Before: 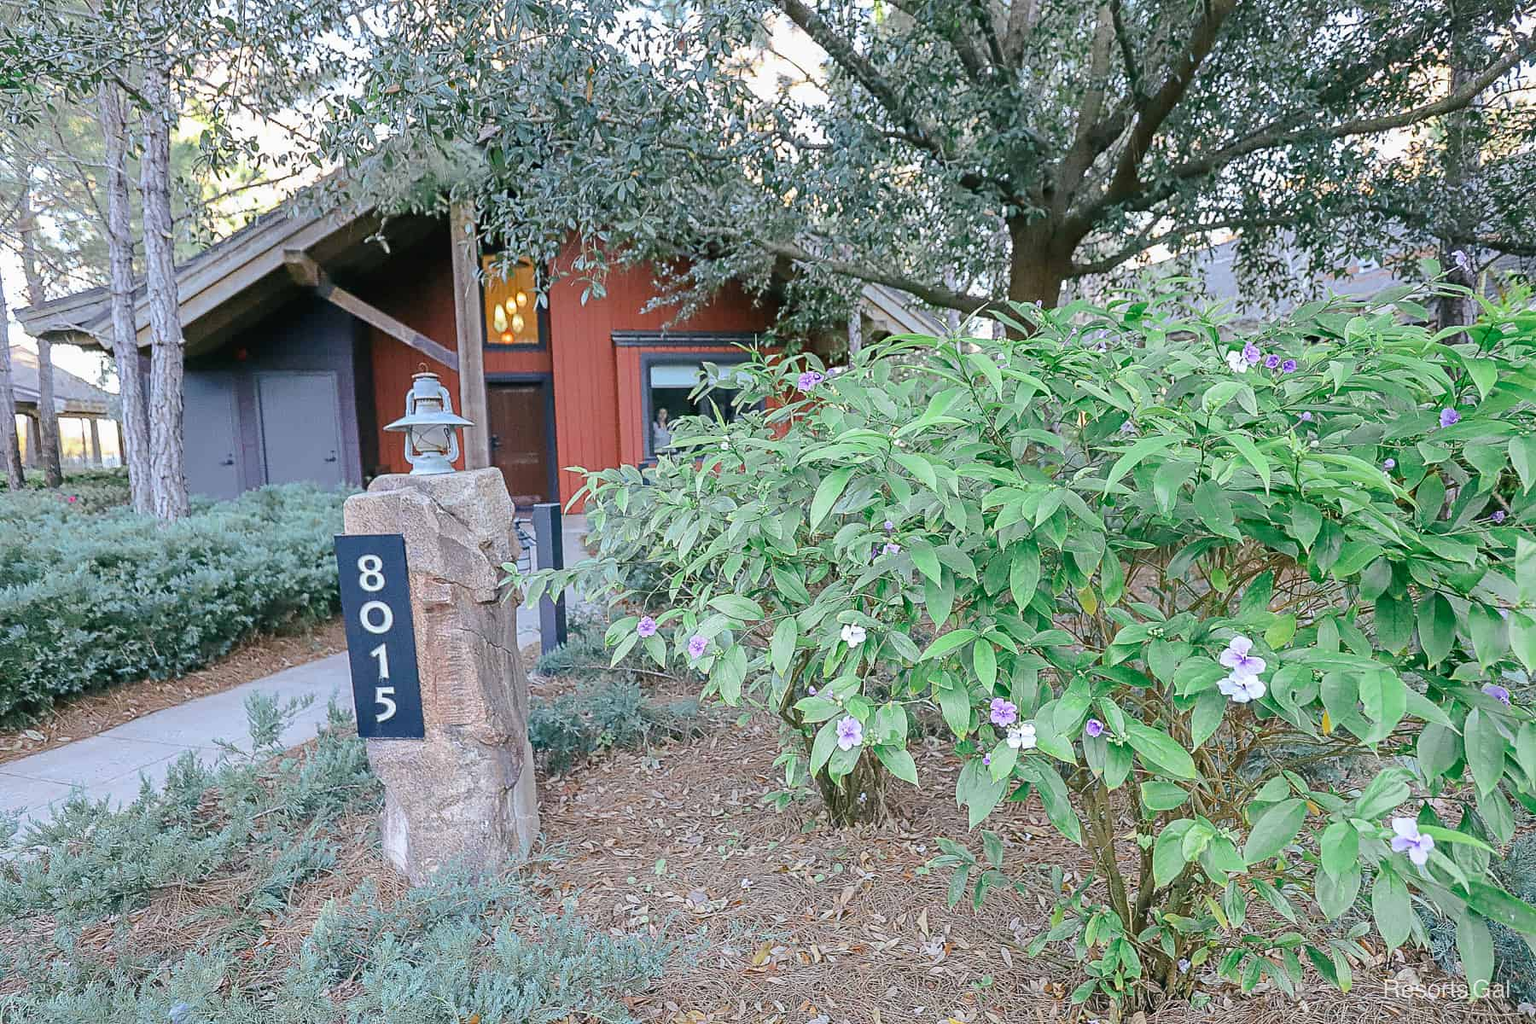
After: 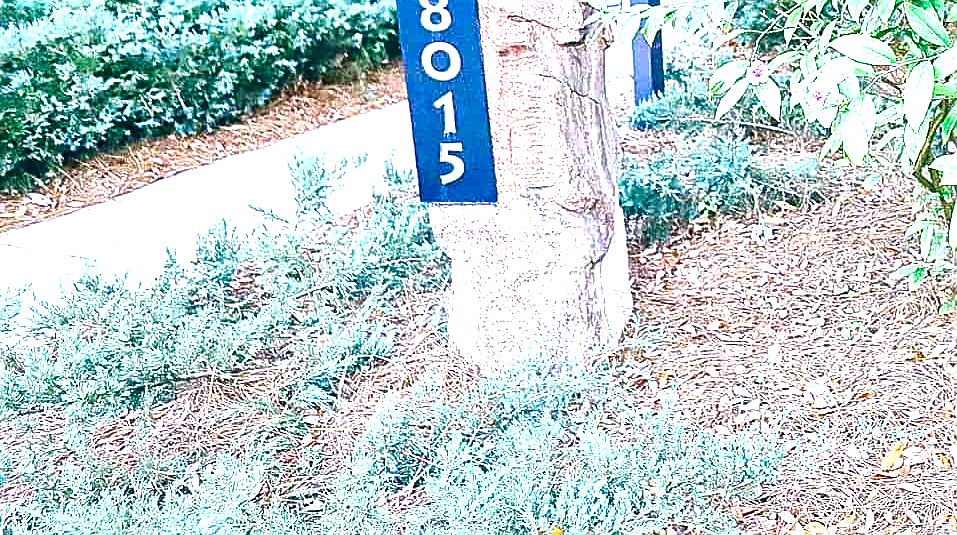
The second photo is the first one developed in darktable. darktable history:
crop and rotate: top 55.219%, right 46.807%, bottom 0.168%
exposure: black level correction 0, exposure 1.016 EV, compensate highlight preservation false
sharpen: on, module defaults
local contrast: mode bilateral grid, contrast 19, coarseness 49, detail 173%, midtone range 0.2
contrast brightness saturation: contrast 0.124, brightness -0.12, saturation 0.198
color balance rgb: global offset › chroma 0.136%, global offset › hue 253.85°, perceptual saturation grading › global saturation 40.887%, perceptual saturation grading › highlights -50.324%, perceptual saturation grading › shadows 30.525%, perceptual brilliance grading › global brilliance 19.915%, global vibrance 20%
